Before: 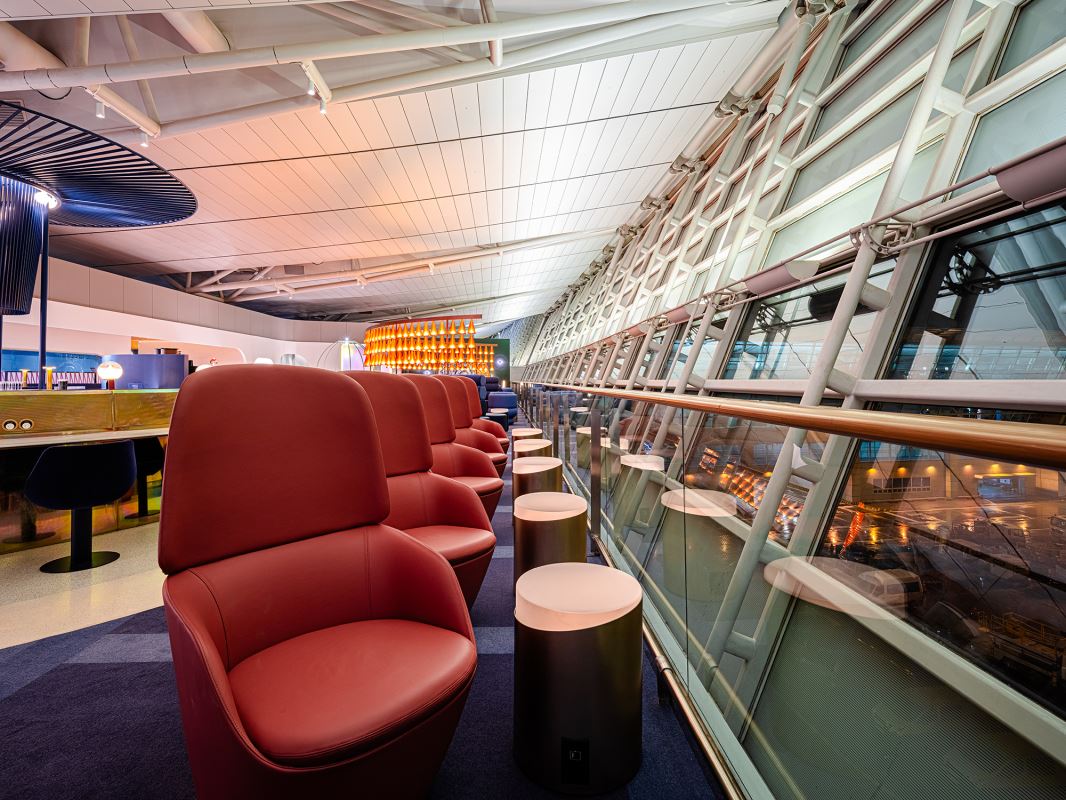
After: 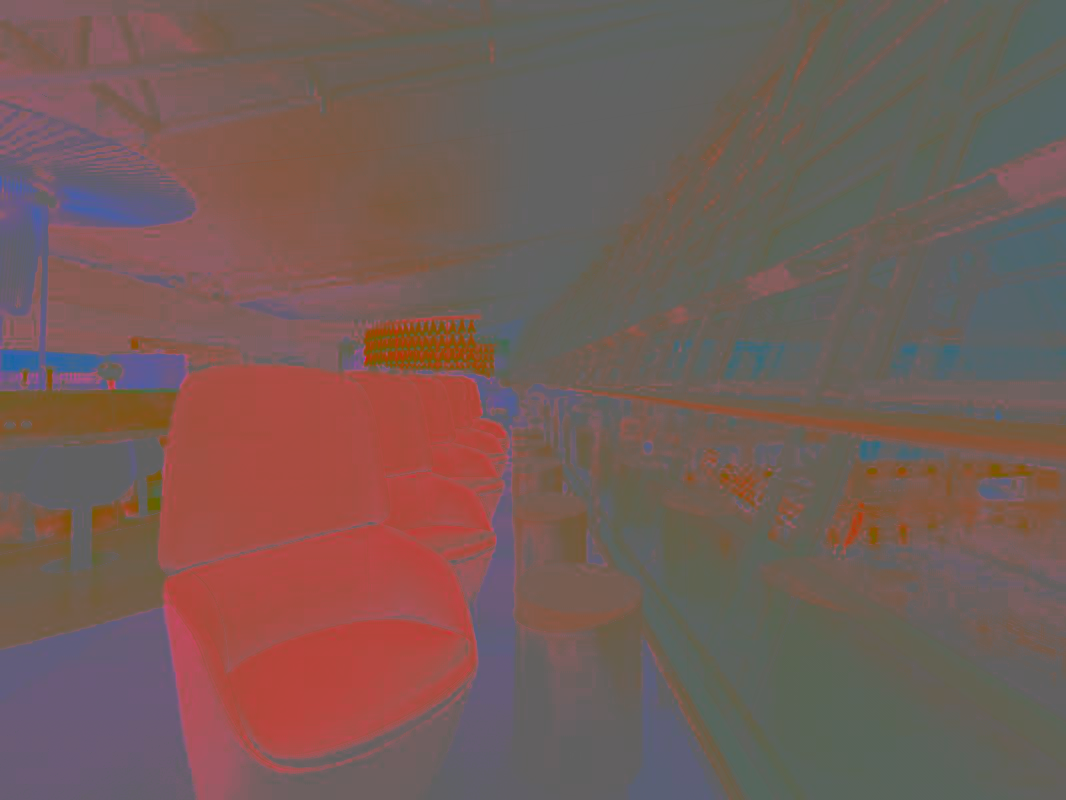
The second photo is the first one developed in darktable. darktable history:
shadows and highlights: radius 100.41, shadows 50.55, highlights -64.36, highlights color adjustment 49.82%, soften with gaussian
contrast brightness saturation: contrast -0.99, brightness -0.17, saturation 0.75
color zones: curves: ch0 [(0, 0.6) (0.129, 0.508) (0.193, 0.483) (0.429, 0.5) (0.571, 0.5) (0.714, 0.5) (0.857, 0.5) (1, 0.6)]; ch1 [(0, 0.481) (0.112, 0.245) (0.213, 0.223) (0.429, 0.233) (0.571, 0.231) (0.683, 0.242) (0.857, 0.296) (1, 0.481)]
